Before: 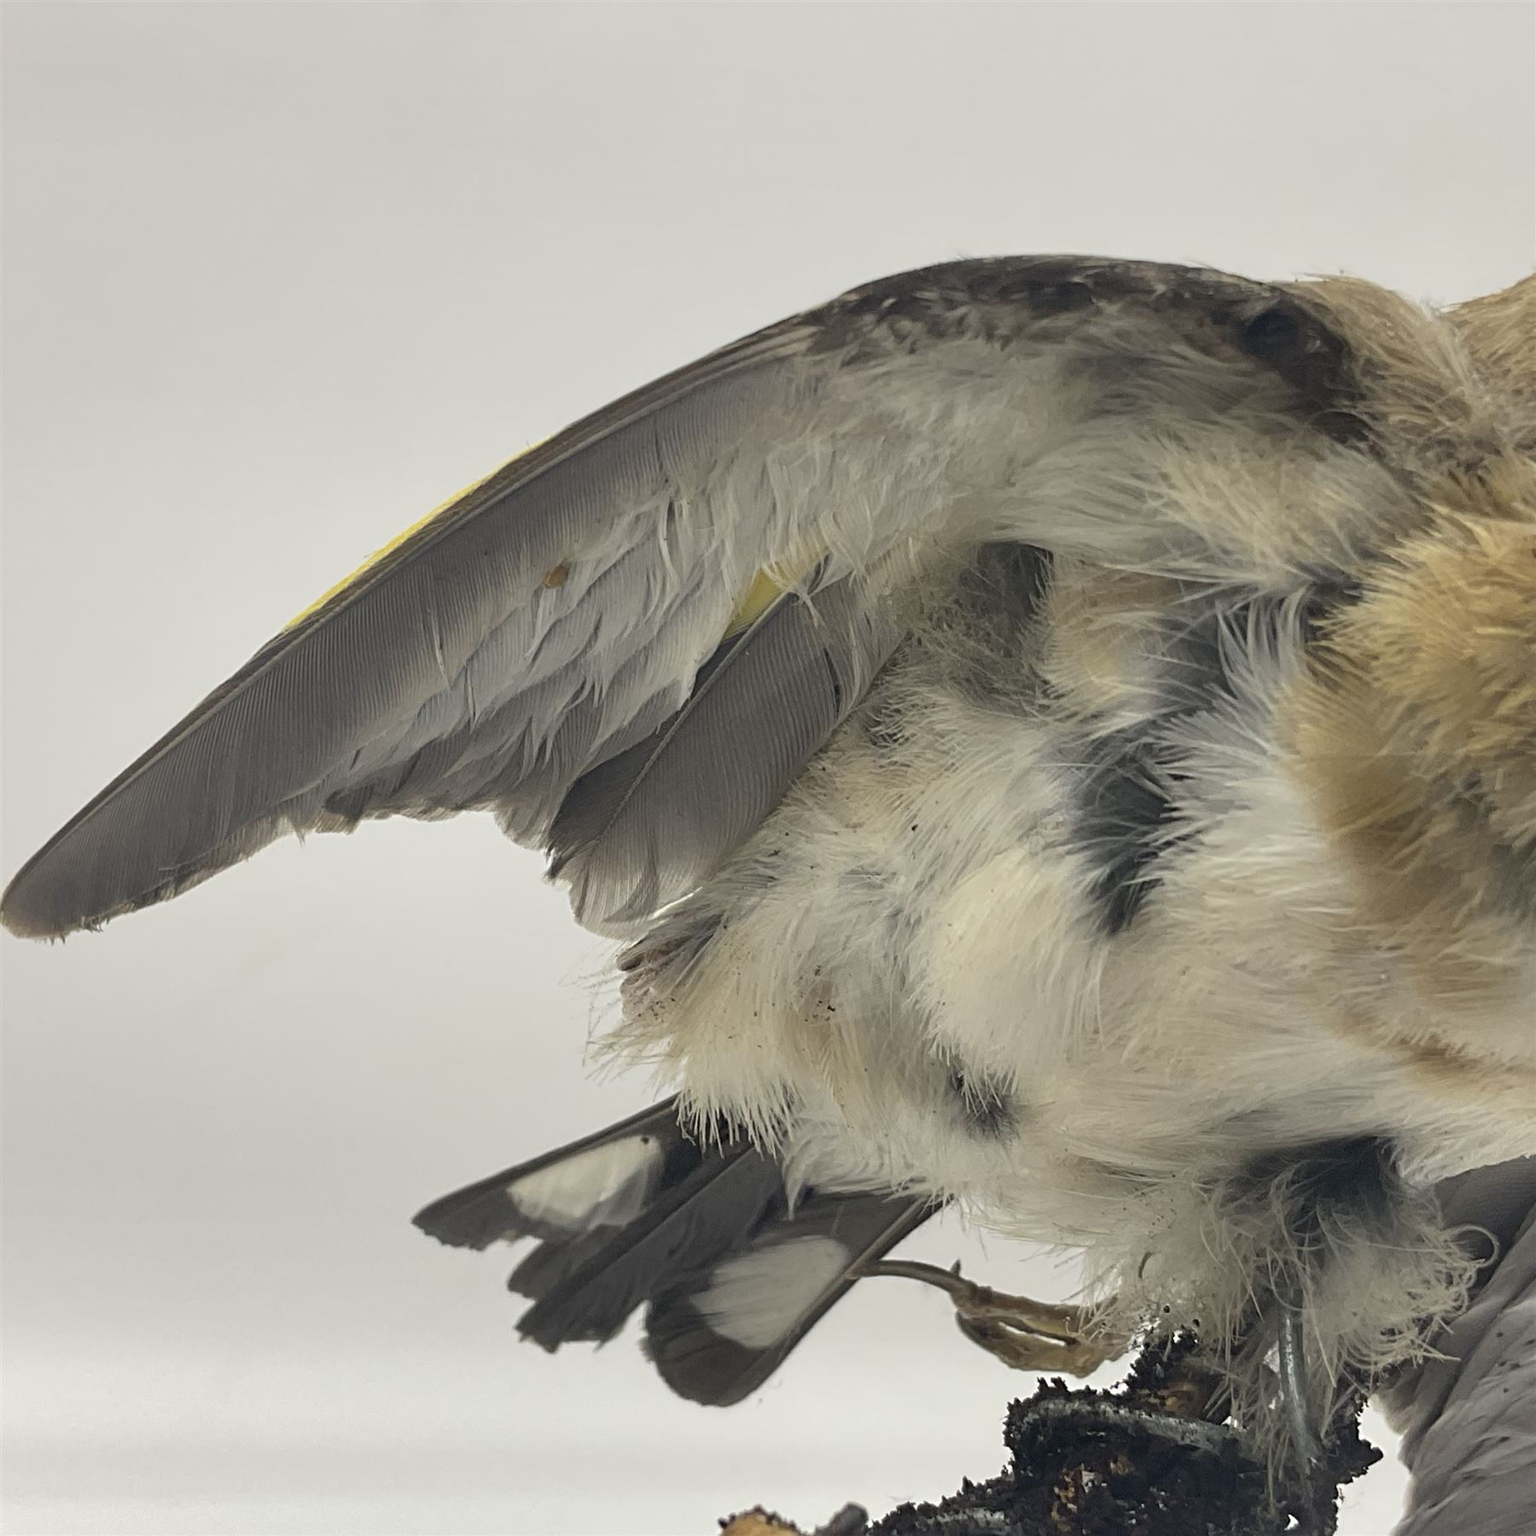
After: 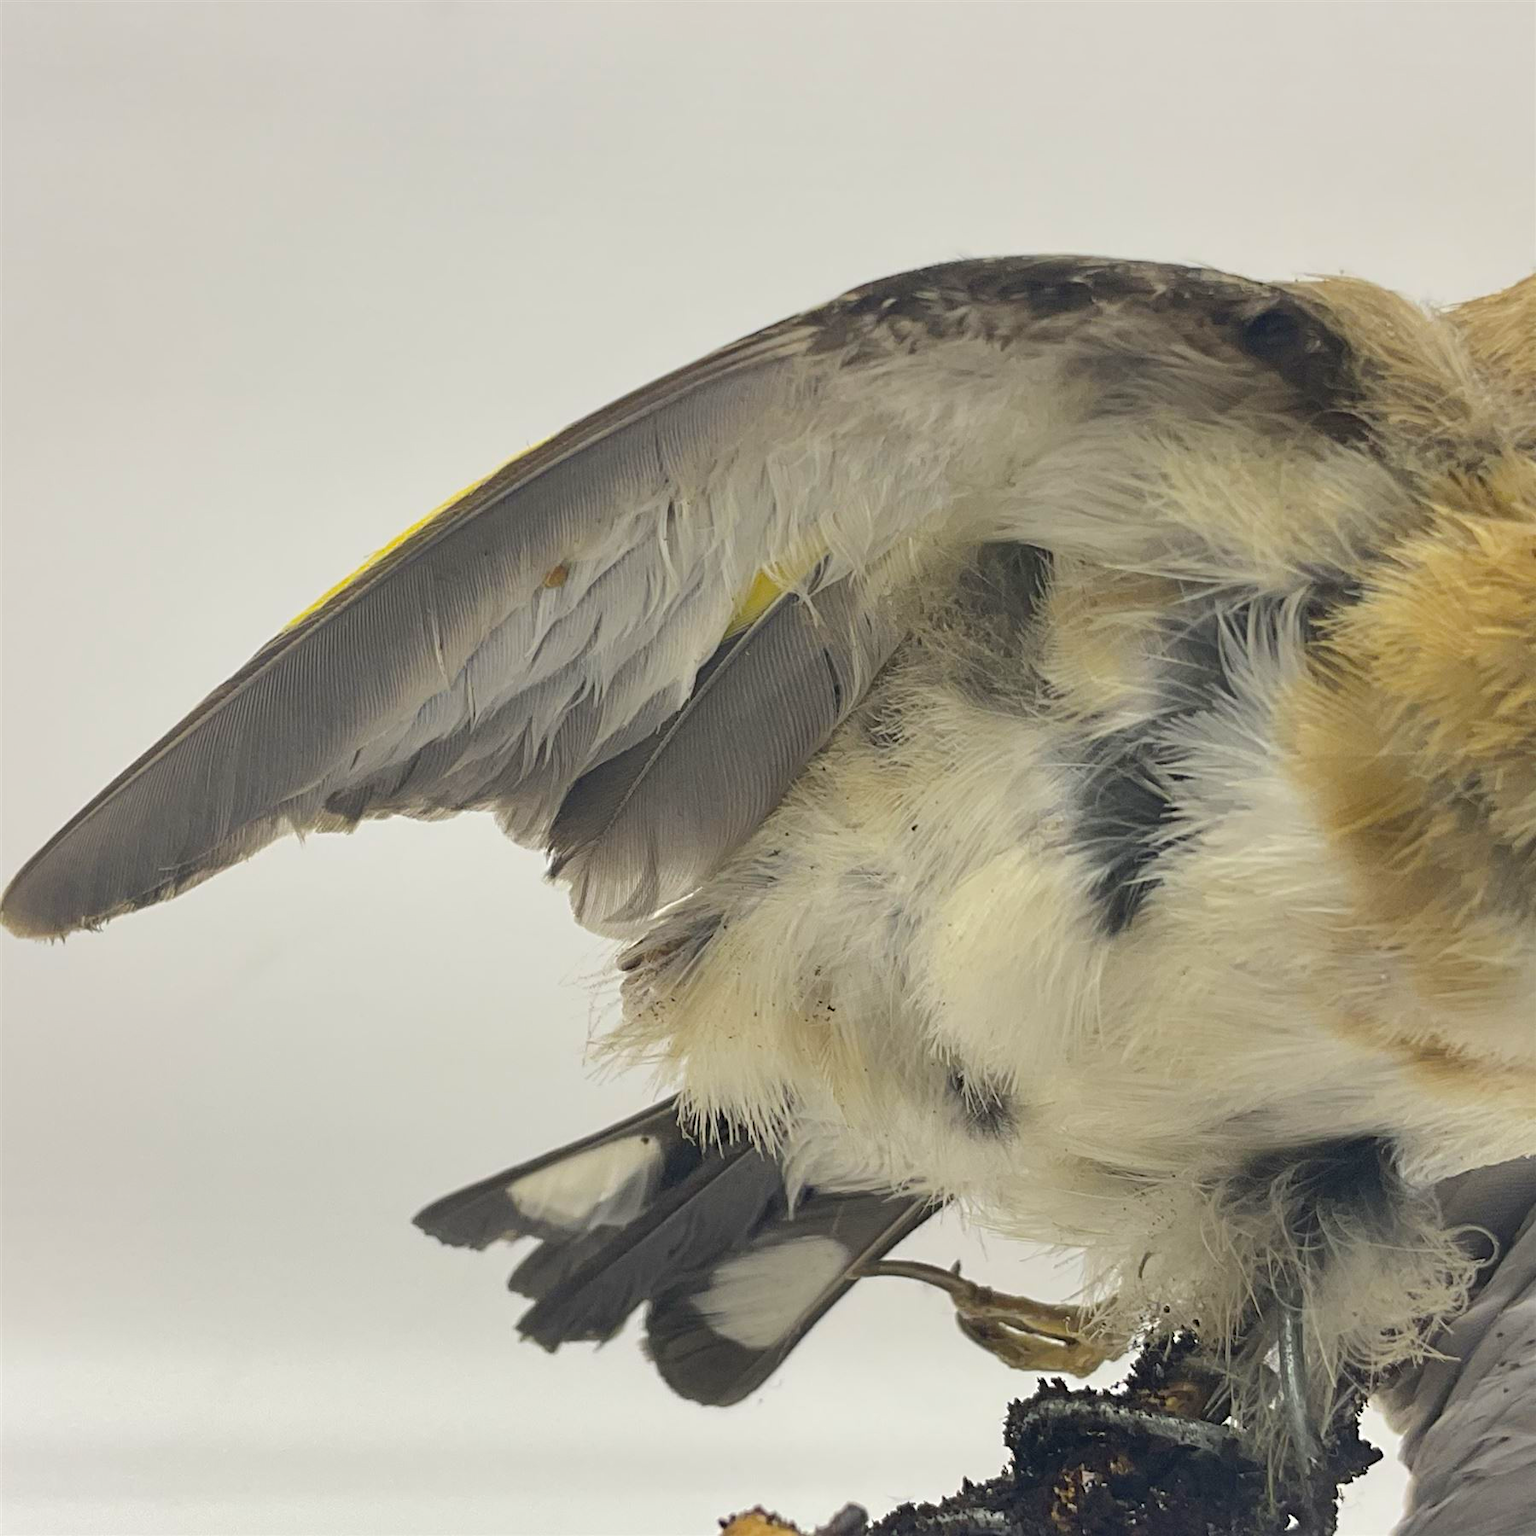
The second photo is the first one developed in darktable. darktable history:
color balance rgb: perceptual saturation grading › global saturation 25%, perceptual brilliance grading › mid-tones 10%, perceptual brilliance grading › shadows 15%, global vibrance 20%
tone equalizer: -8 EV 0.06 EV, smoothing diameter 25%, edges refinement/feathering 10, preserve details guided filter
